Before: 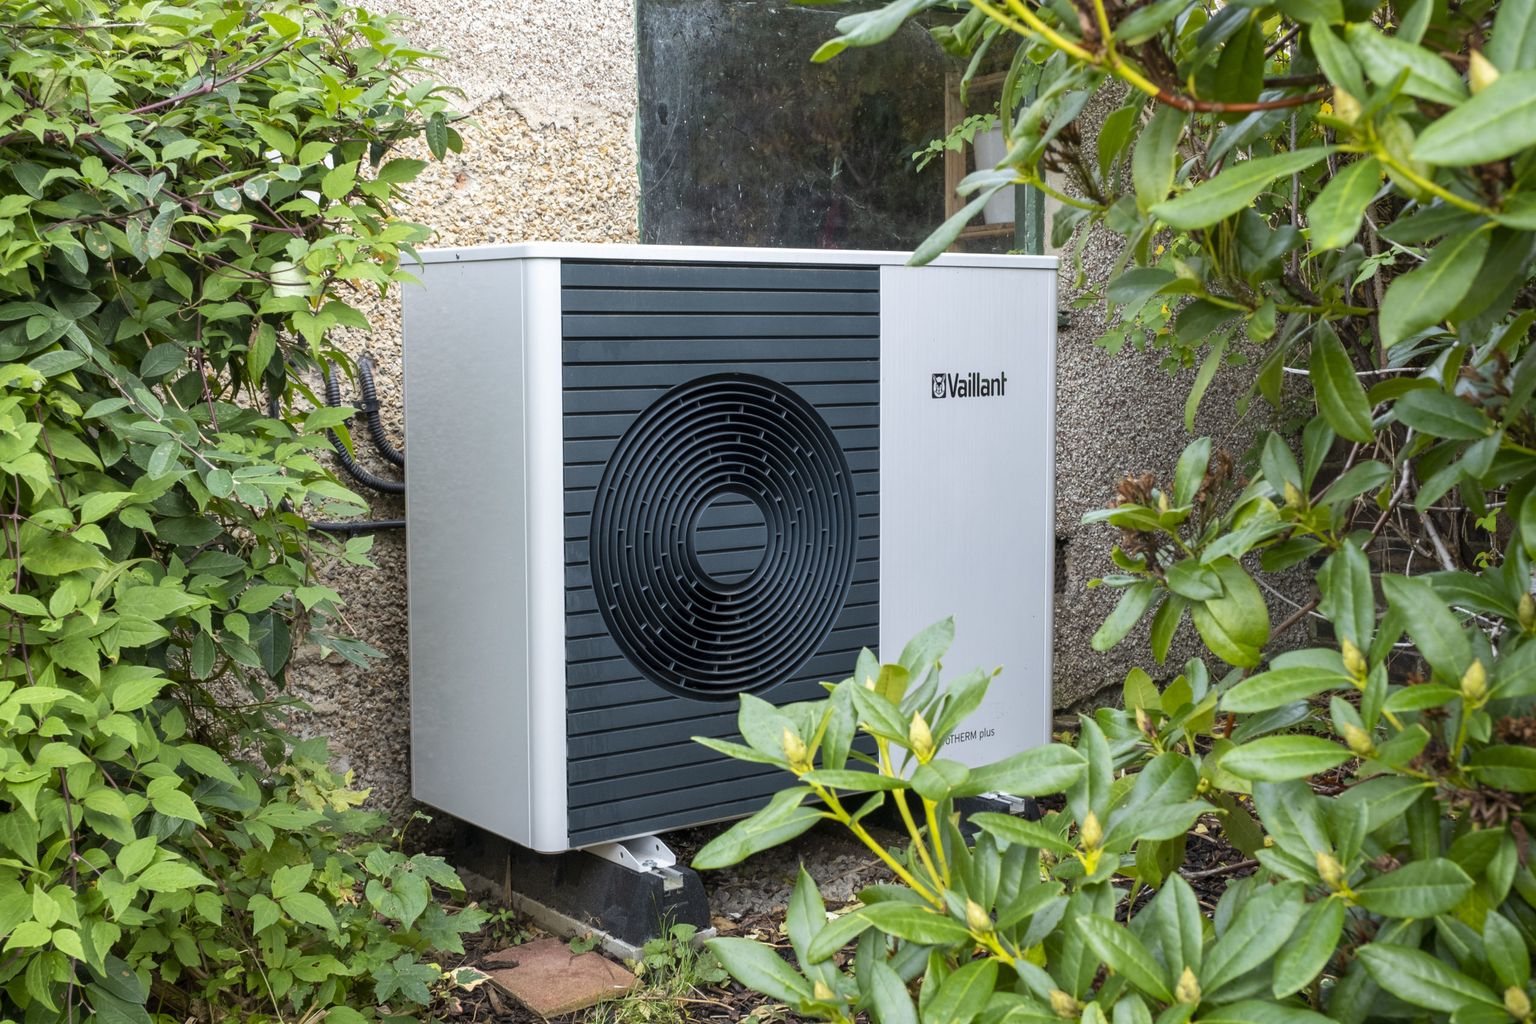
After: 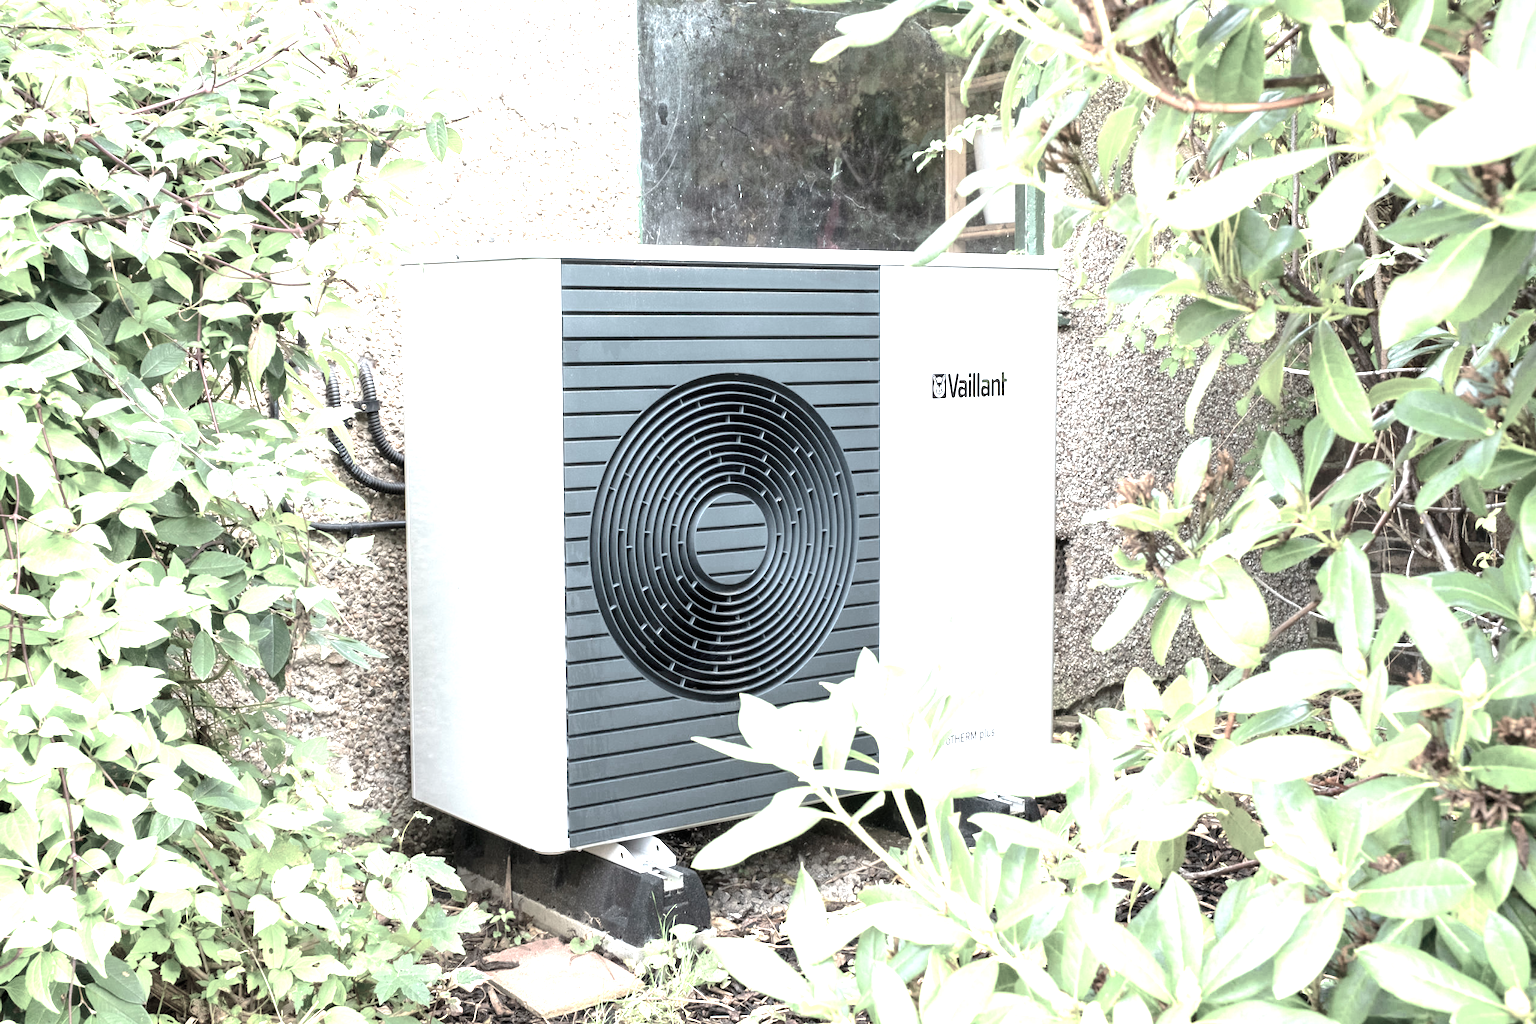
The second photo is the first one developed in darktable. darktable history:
color correction: highlights b* -0.049
exposure: black level correction 0, exposure 1.75 EV, compensate highlight preservation false
color balance rgb: perceptual saturation grading › global saturation -29.01%, perceptual saturation grading › highlights -20.277%, perceptual saturation grading › mid-tones -23.776%, perceptual saturation grading › shadows -23.526%, global vibrance 6.874%, saturation formula JzAzBz (2021)
